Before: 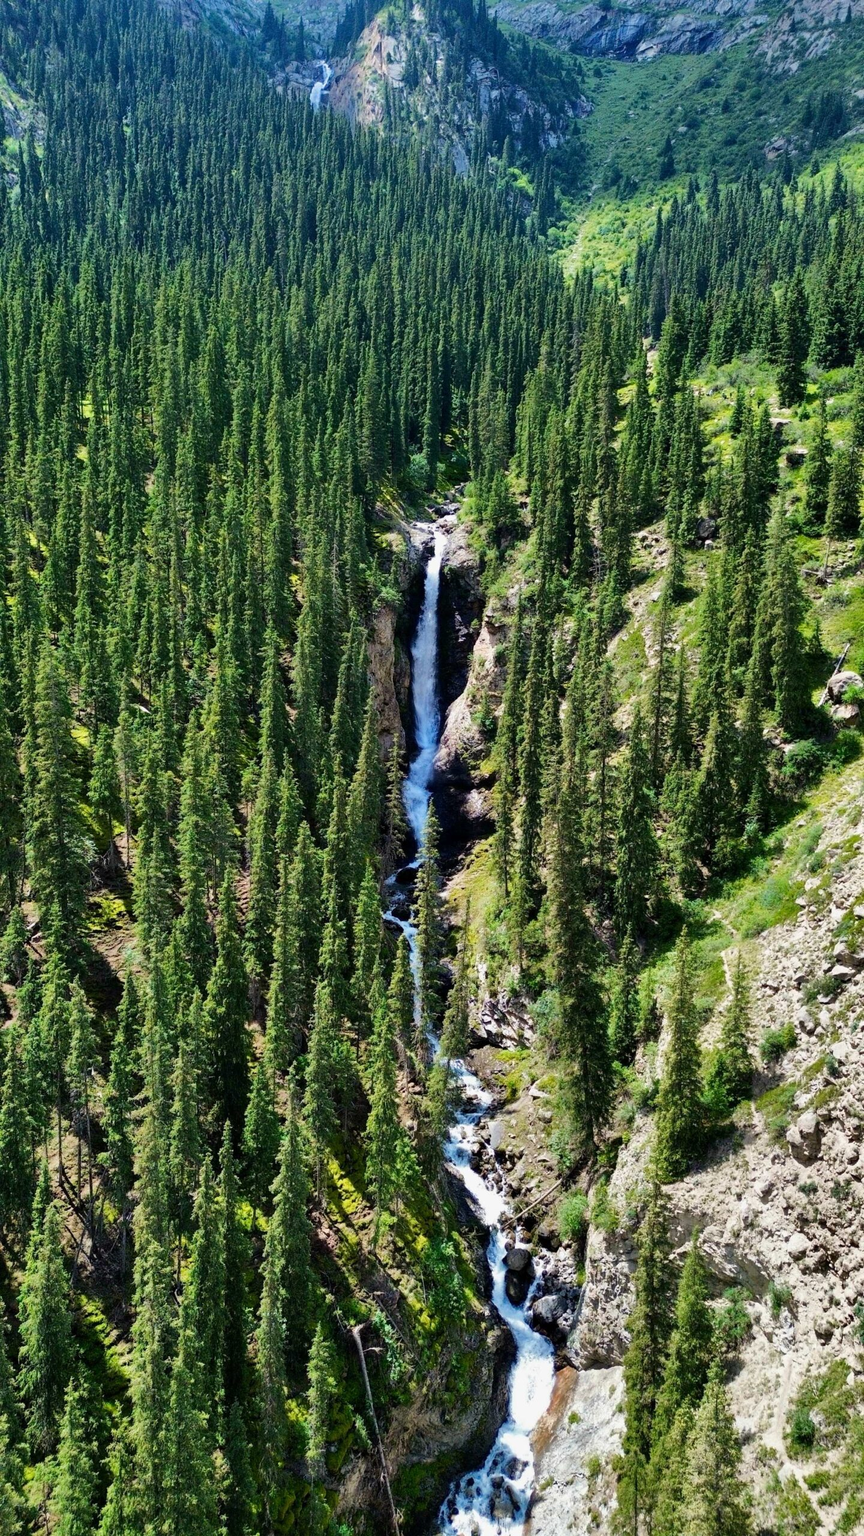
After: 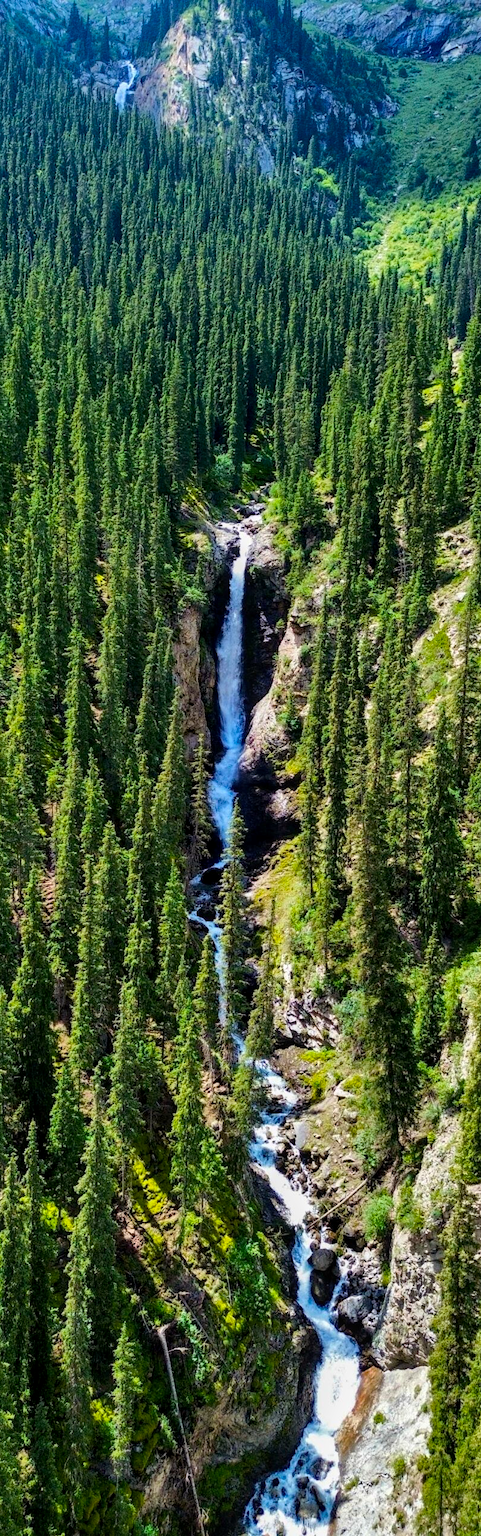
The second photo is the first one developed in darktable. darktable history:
local contrast: on, module defaults
color balance rgb: shadows lift › chroma 1.022%, shadows lift › hue 30.01°, perceptual saturation grading › global saturation 19.811%, global vibrance 20%
crop and rotate: left 22.571%, right 21.598%
